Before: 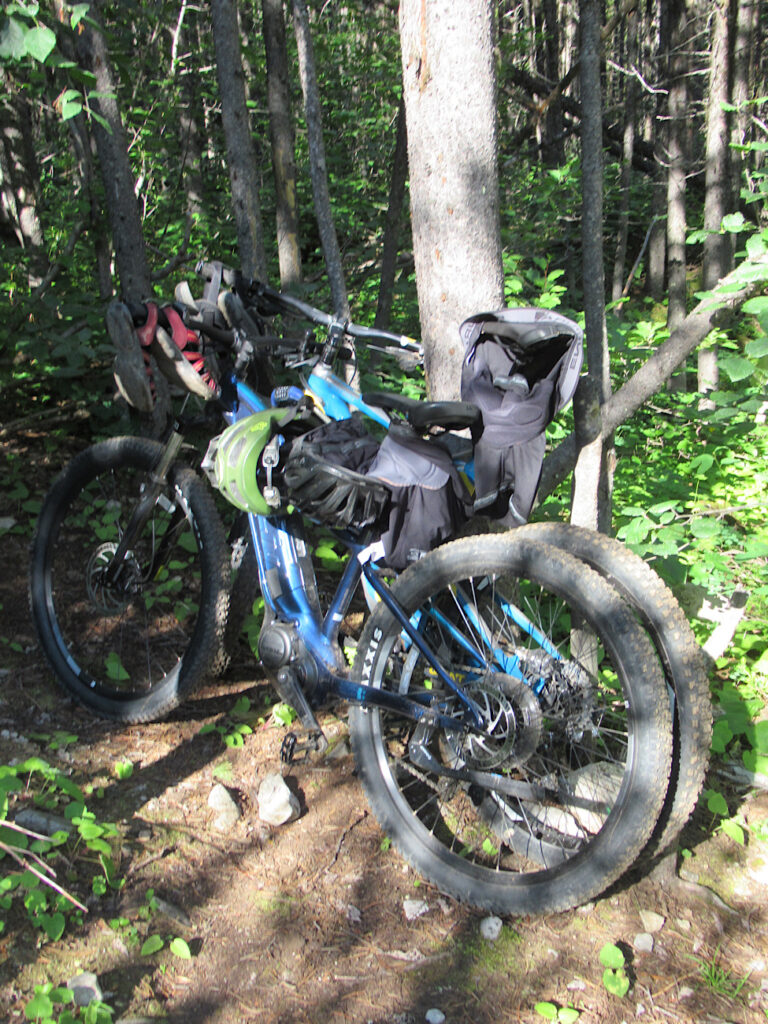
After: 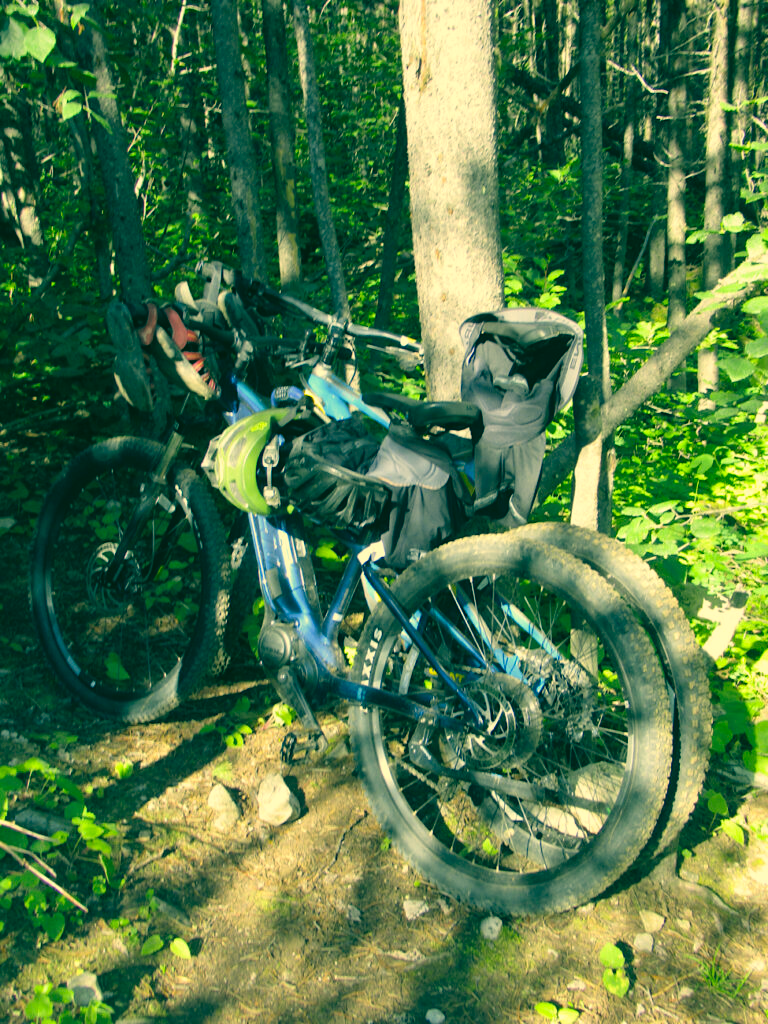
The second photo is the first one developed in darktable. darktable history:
color correction: highlights a* 2.22, highlights b* 33.9, shadows a* -36.44, shadows b* -5.4
